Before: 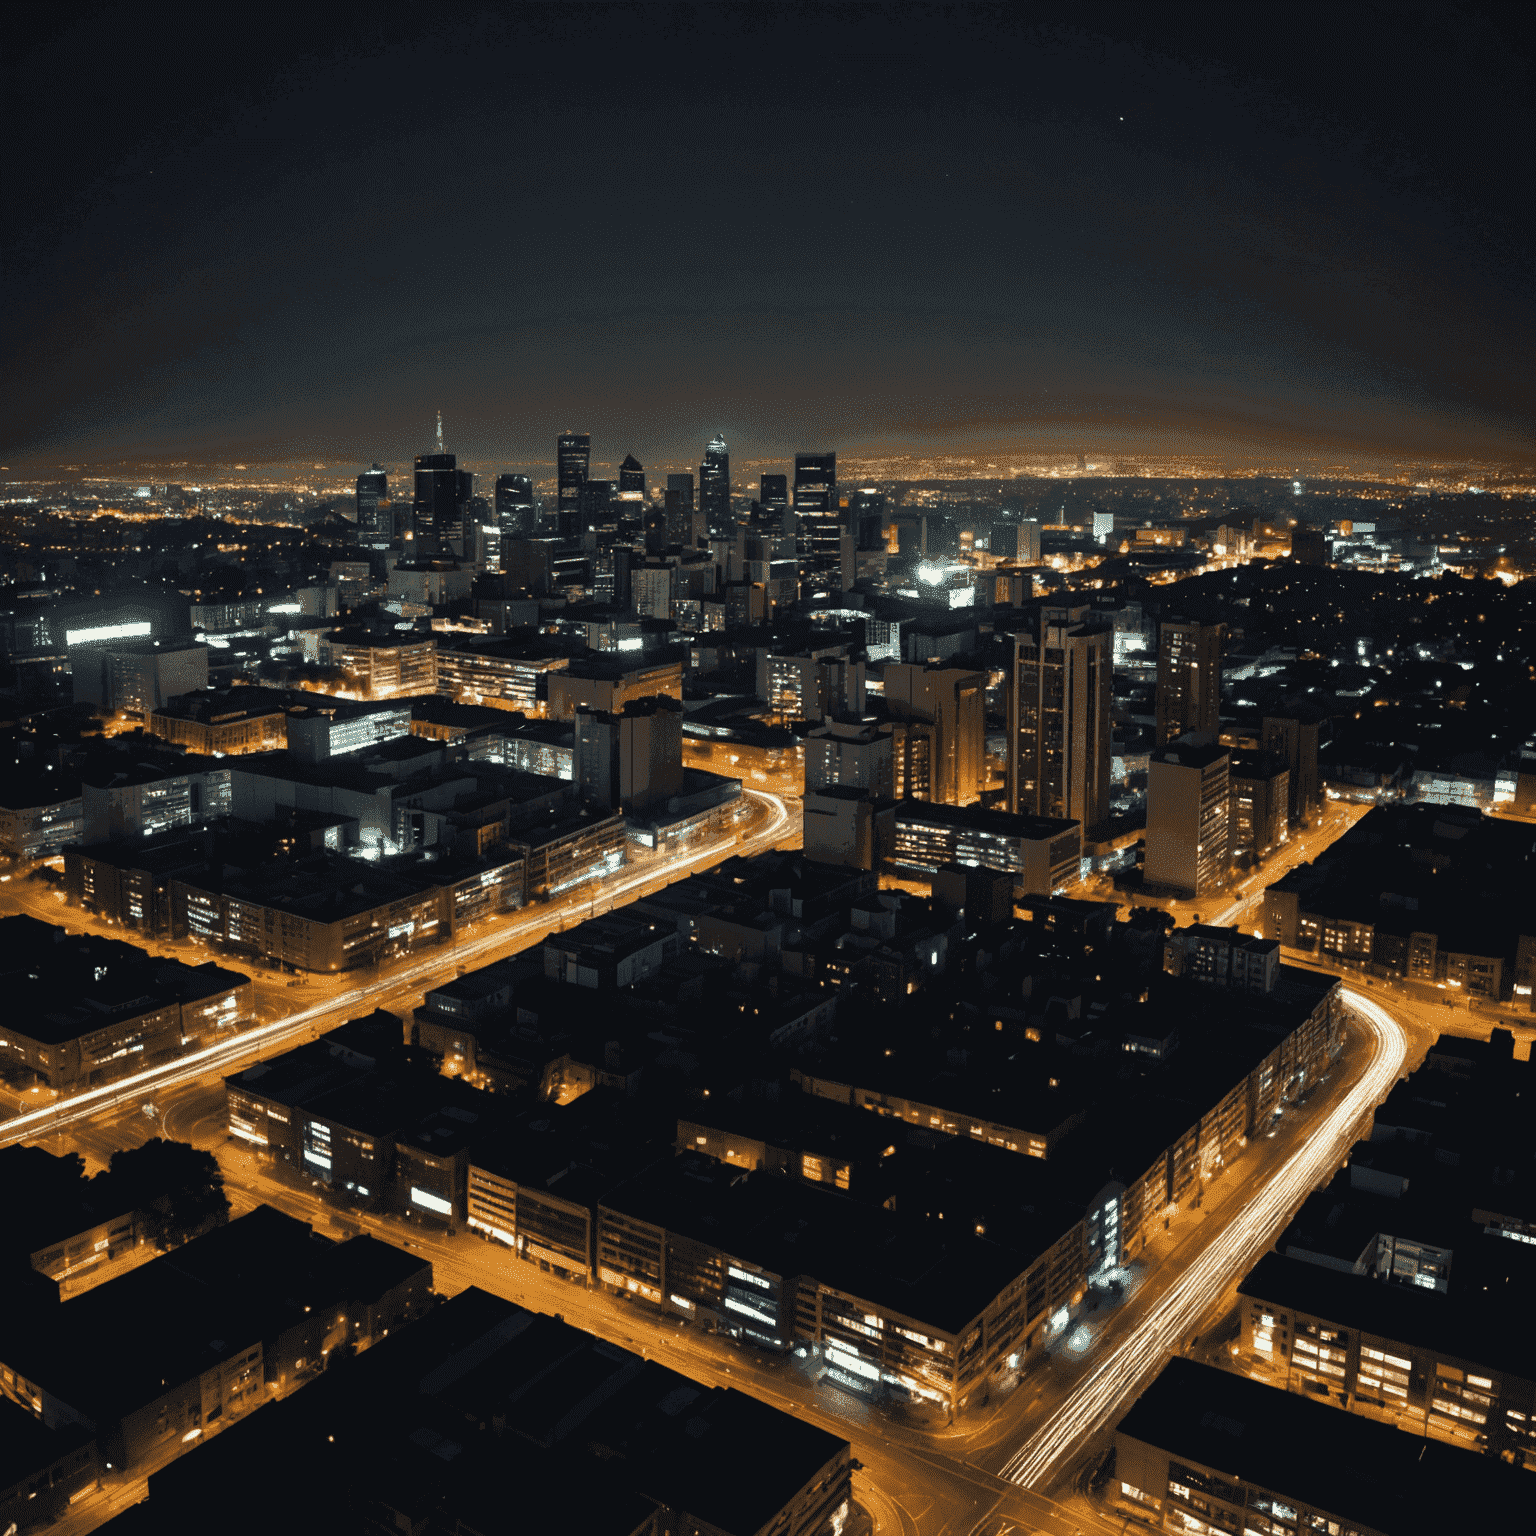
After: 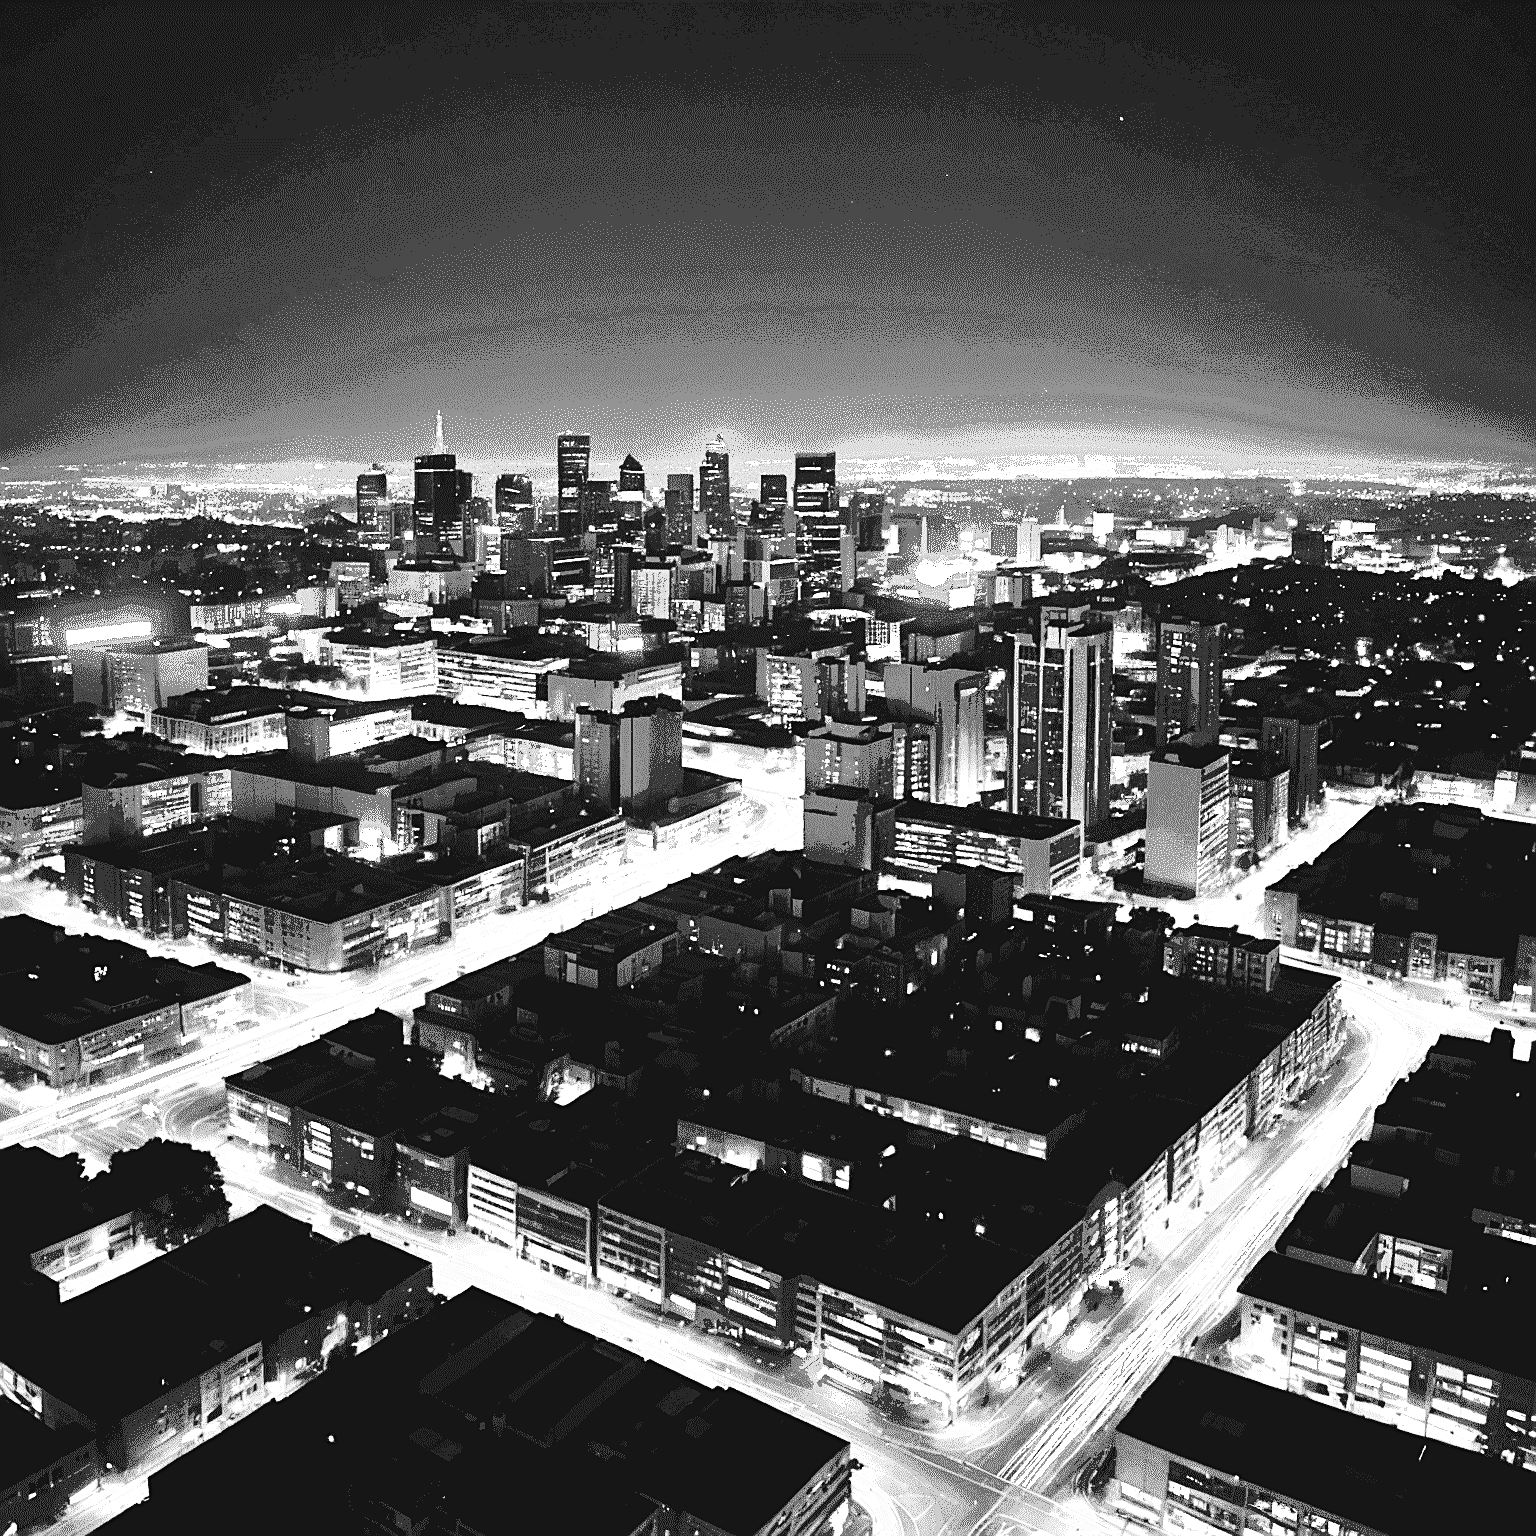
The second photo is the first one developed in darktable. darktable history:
exposure: black level correction 0, exposure 2 EV, compensate highlight preservation false
monochrome: on, module defaults
white balance: emerald 1
tone curve: curves: ch0 [(0, 0.021) (0.049, 0.044) (0.152, 0.14) (0.328, 0.377) (0.473, 0.543) (0.641, 0.705) (0.85, 0.894) (1, 0.969)]; ch1 [(0, 0) (0.302, 0.331) (0.433, 0.432) (0.472, 0.47) (0.502, 0.503) (0.527, 0.516) (0.564, 0.573) (0.614, 0.626) (0.677, 0.701) (0.859, 0.885) (1, 1)]; ch2 [(0, 0) (0.33, 0.301) (0.447, 0.44) (0.487, 0.496) (0.502, 0.516) (0.535, 0.563) (0.565, 0.597) (0.608, 0.641) (1, 1)], color space Lab, independent channels, preserve colors none
sharpen: on, module defaults
tone equalizer: -8 EV -1.08 EV, -7 EV -1.01 EV, -6 EV -0.867 EV, -5 EV -0.578 EV, -3 EV 0.578 EV, -2 EV 0.867 EV, -1 EV 1.01 EV, +0 EV 1.08 EV, edges refinement/feathering 500, mask exposure compensation -1.57 EV, preserve details no
